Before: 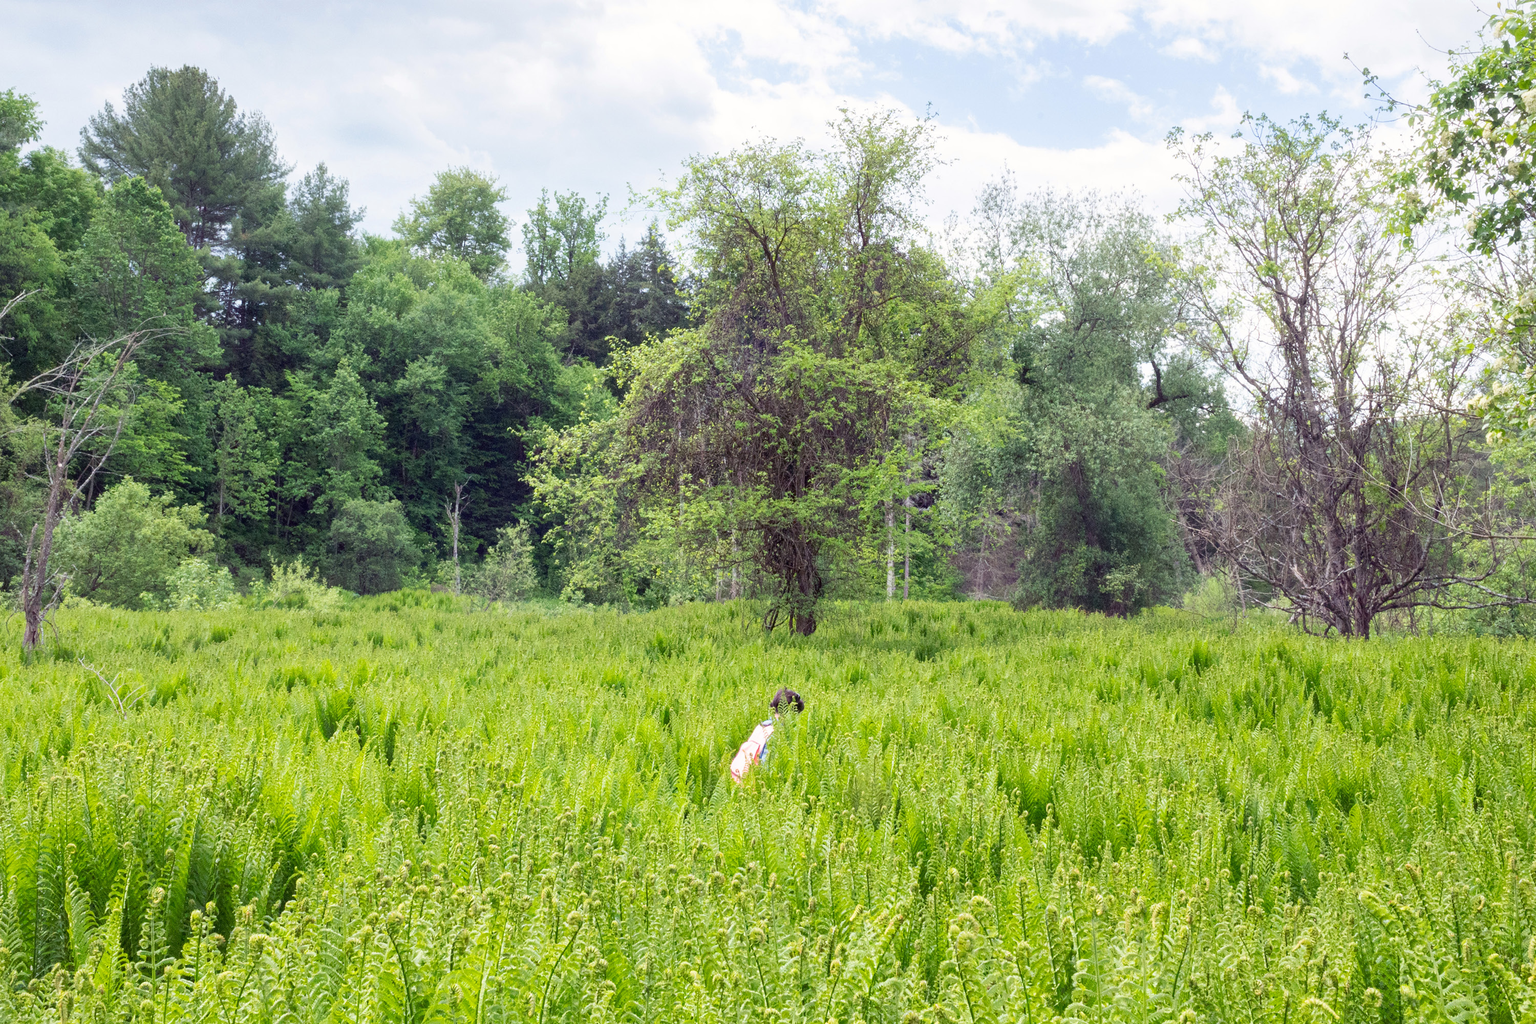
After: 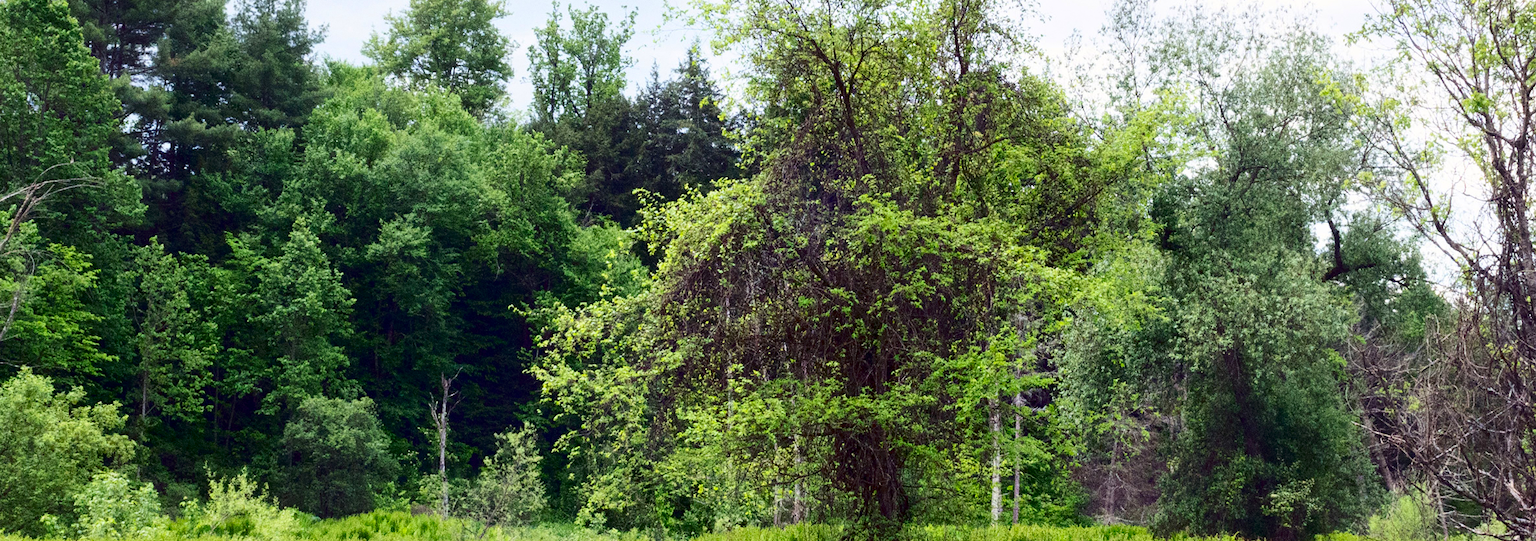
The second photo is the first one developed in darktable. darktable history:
contrast brightness saturation: contrast 0.22, brightness -0.19, saturation 0.24
grain: on, module defaults
crop: left 7.036%, top 18.398%, right 14.379%, bottom 40.043%
